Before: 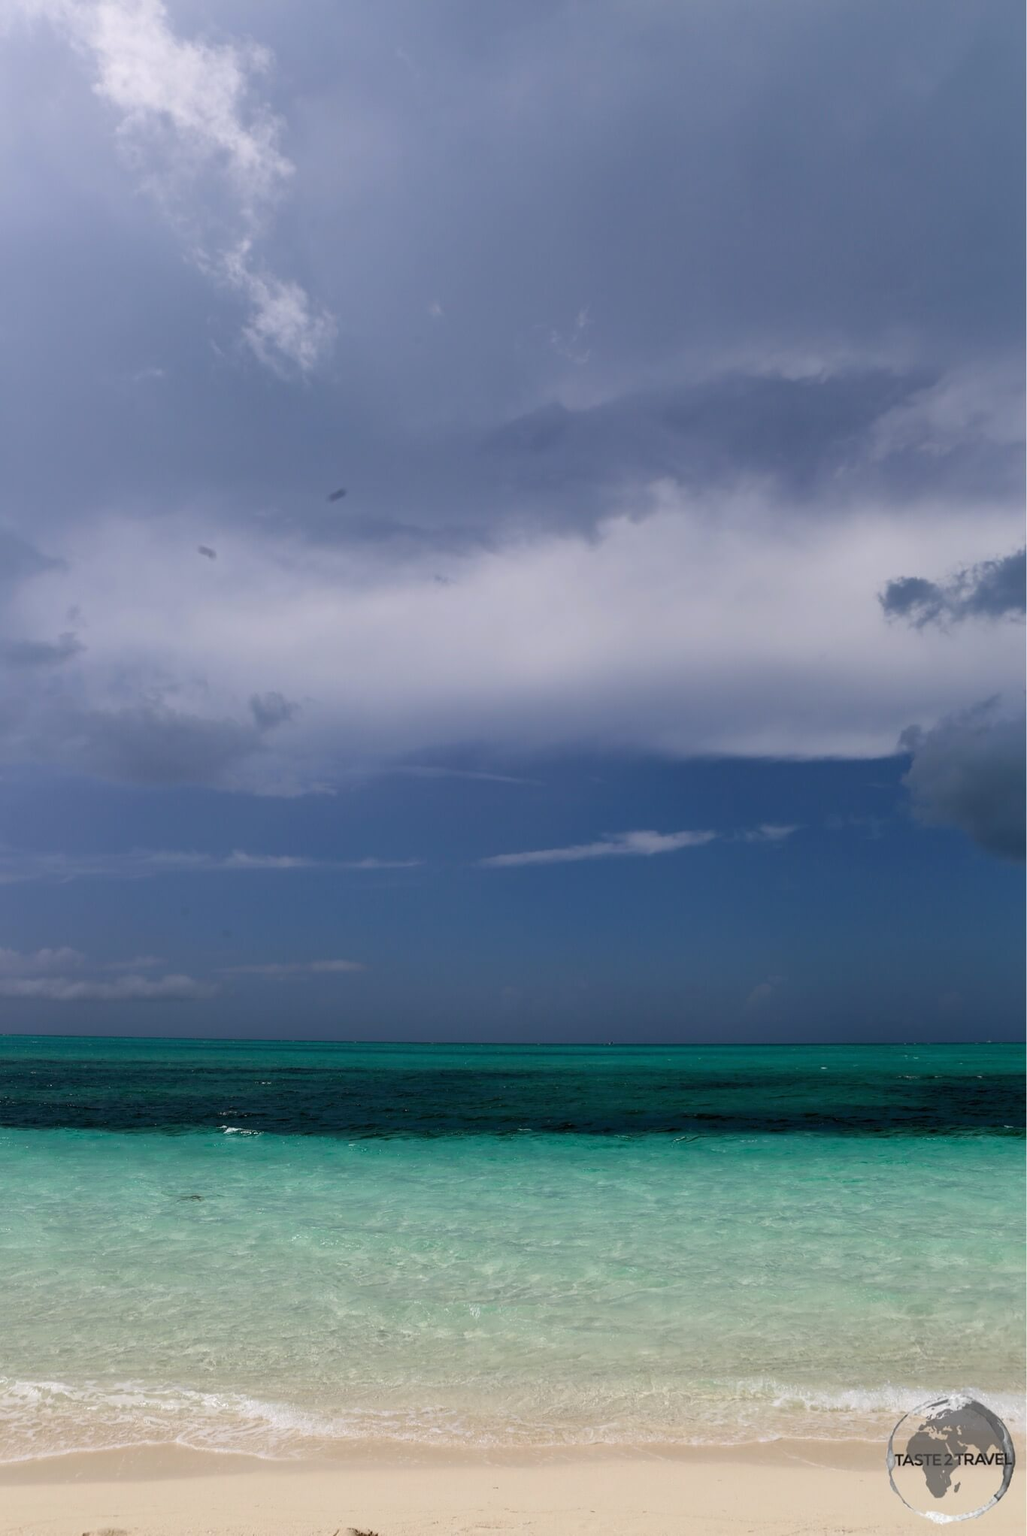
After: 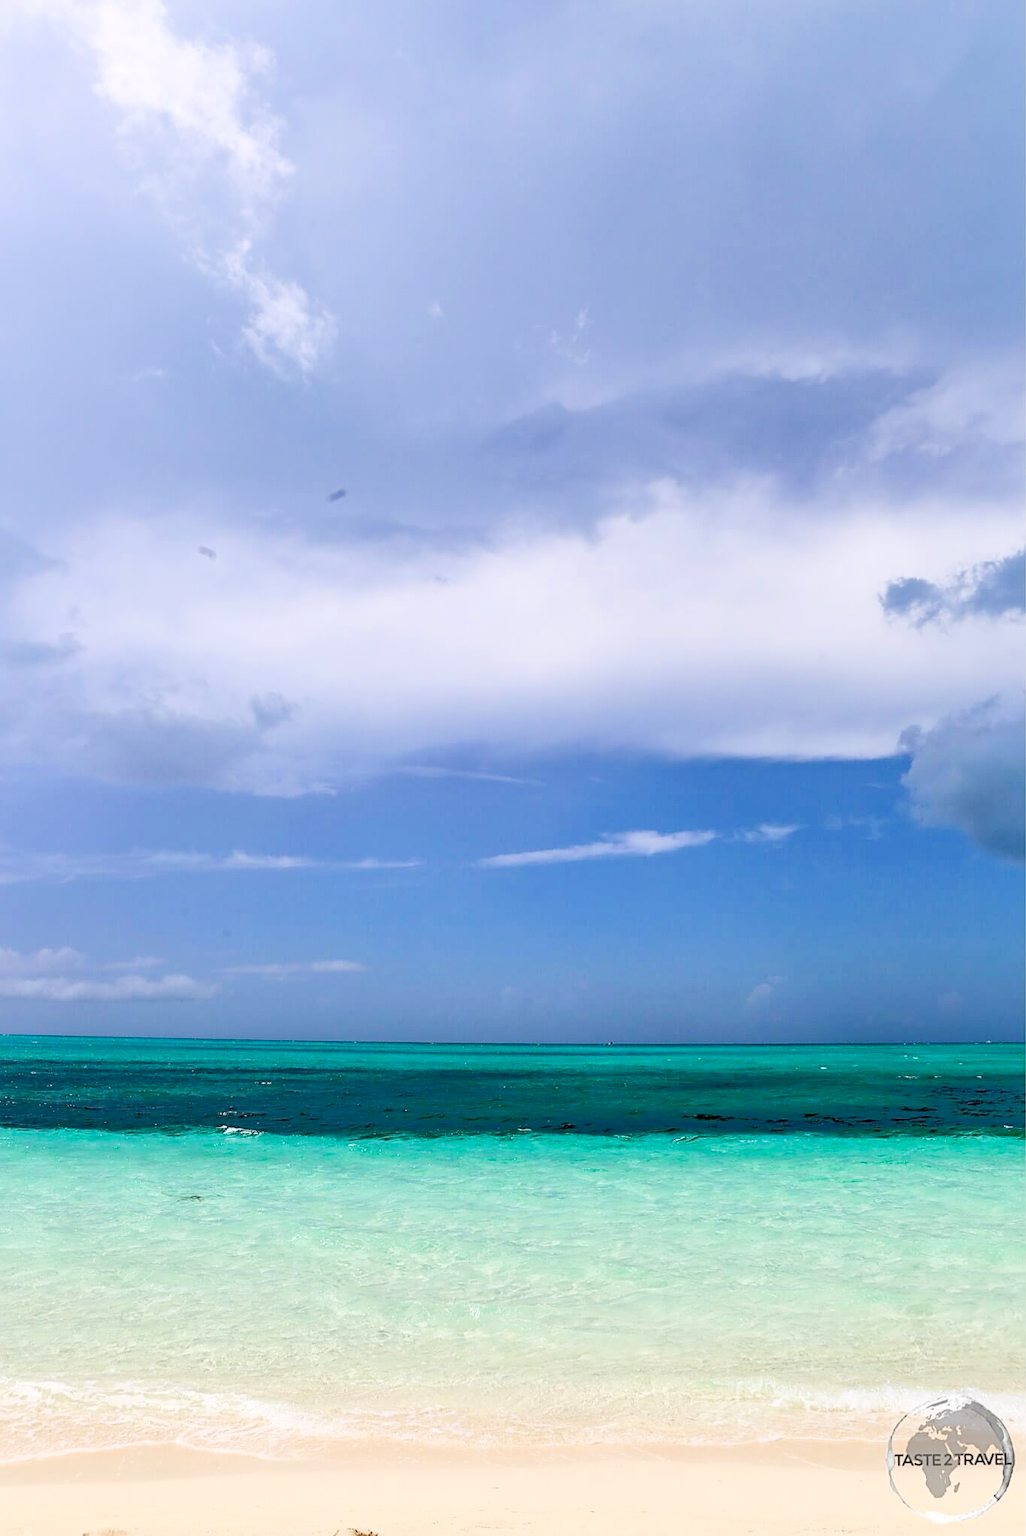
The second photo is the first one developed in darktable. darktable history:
filmic rgb: black relative exposure -7.65 EV, white relative exposure 4.56 EV, hardness 3.61
exposure: black level correction 0, exposure 1.679 EV, compensate exposure bias true, compensate highlight preservation false
tone equalizer: -8 EV -0.535 EV, -7 EV -0.316 EV, -6 EV -0.053 EV, -5 EV 0.404 EV, -4 EV 0.984 EV, -3 EV 0.822 EV, -2 EV -0.008 EV, -1 EV 0.126 EV, +0 EV -0.034 EV
sharpen: on, module defaults
contrast brightness saturation: contrast 0.088, saturation 0.275
local contrast: on, module defaults
